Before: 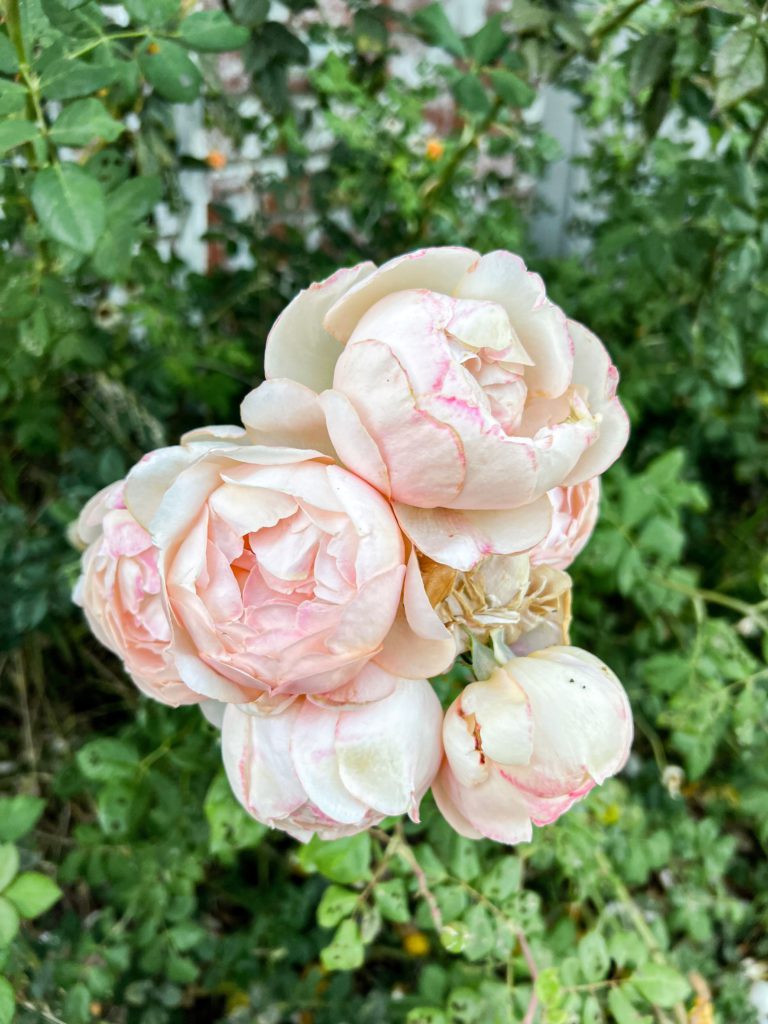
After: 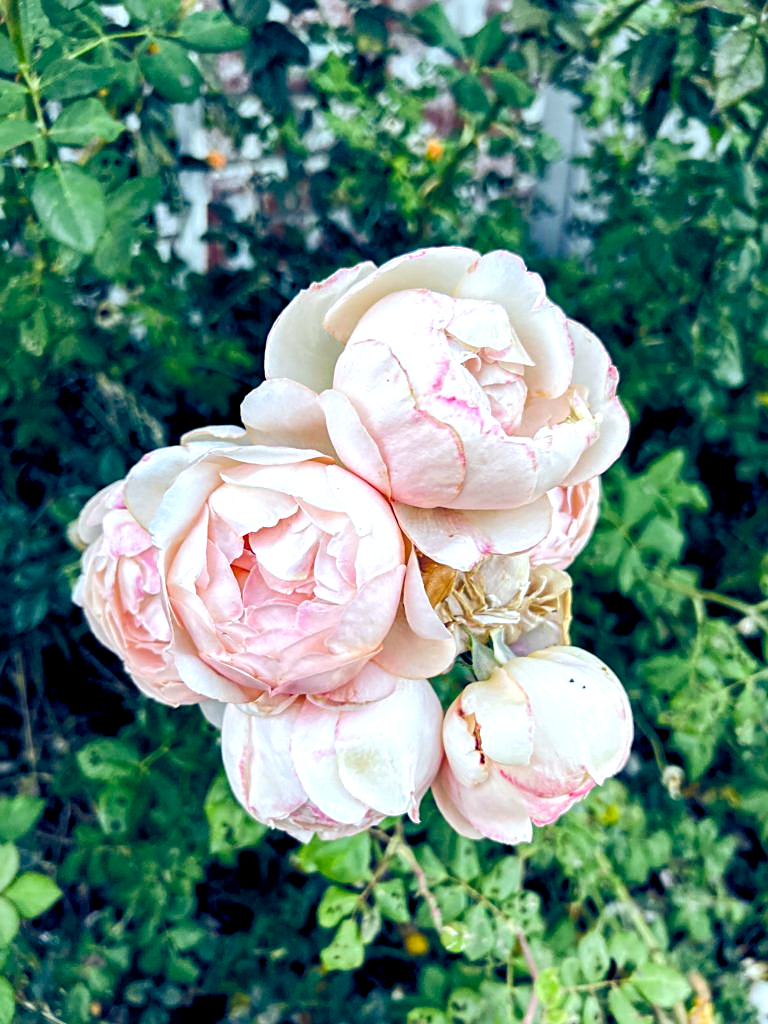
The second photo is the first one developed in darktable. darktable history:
color balance rgb: shadows lift › luminance -41.13%, shadows lift › chroma 14.13%, shadows lift › hue 260°, power › luminance -3.76%, power › chroma 0.56%, power › hue 40.37°, highlights gain › luminance 16.81%, highlights gain › chroma 2.94%, highlights gain › hue 260°, global offset › luminance -0.29%, global offset › chroma 0.31%, global offset › hue 260°, perceptual saturation grading › global saturation 20%, perceptual saturation grading › highlights -13.92%, perceptual saturation grading › shadows 50%
local contrast: highlights 100%, shadows 100%, detail 120%, midtone range 0.2
sharpen: on, module defaults
